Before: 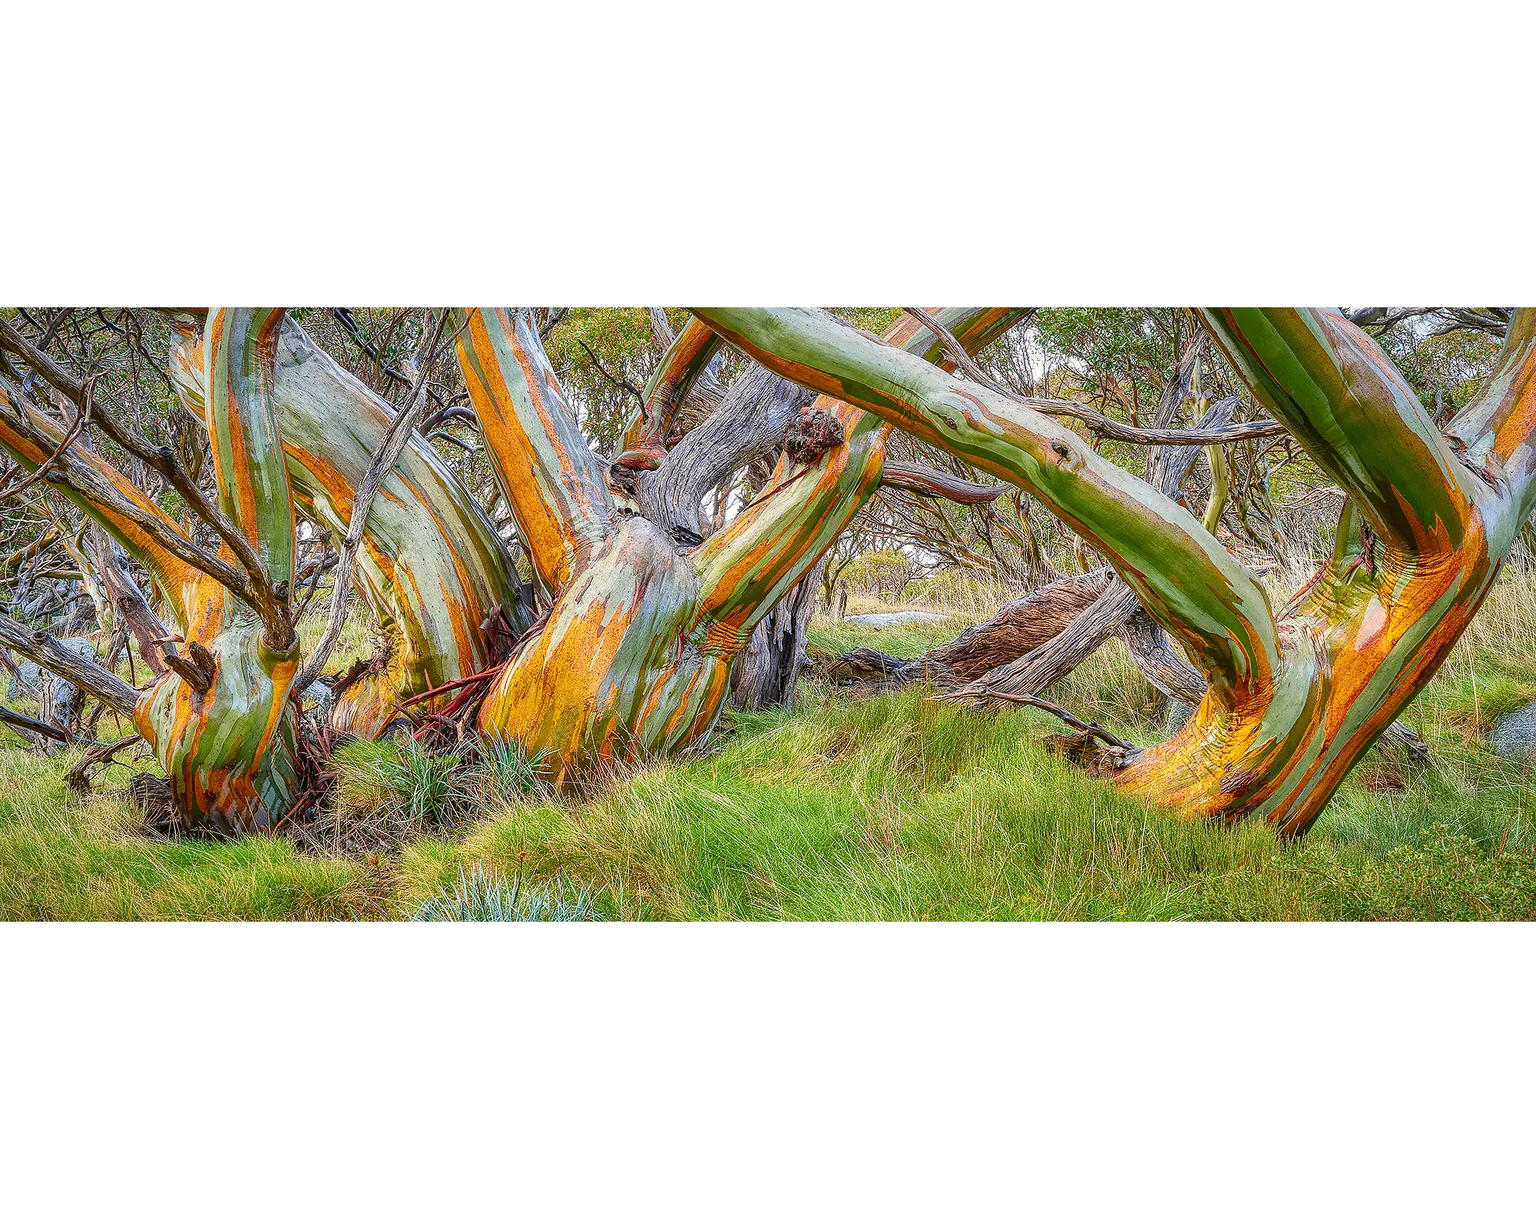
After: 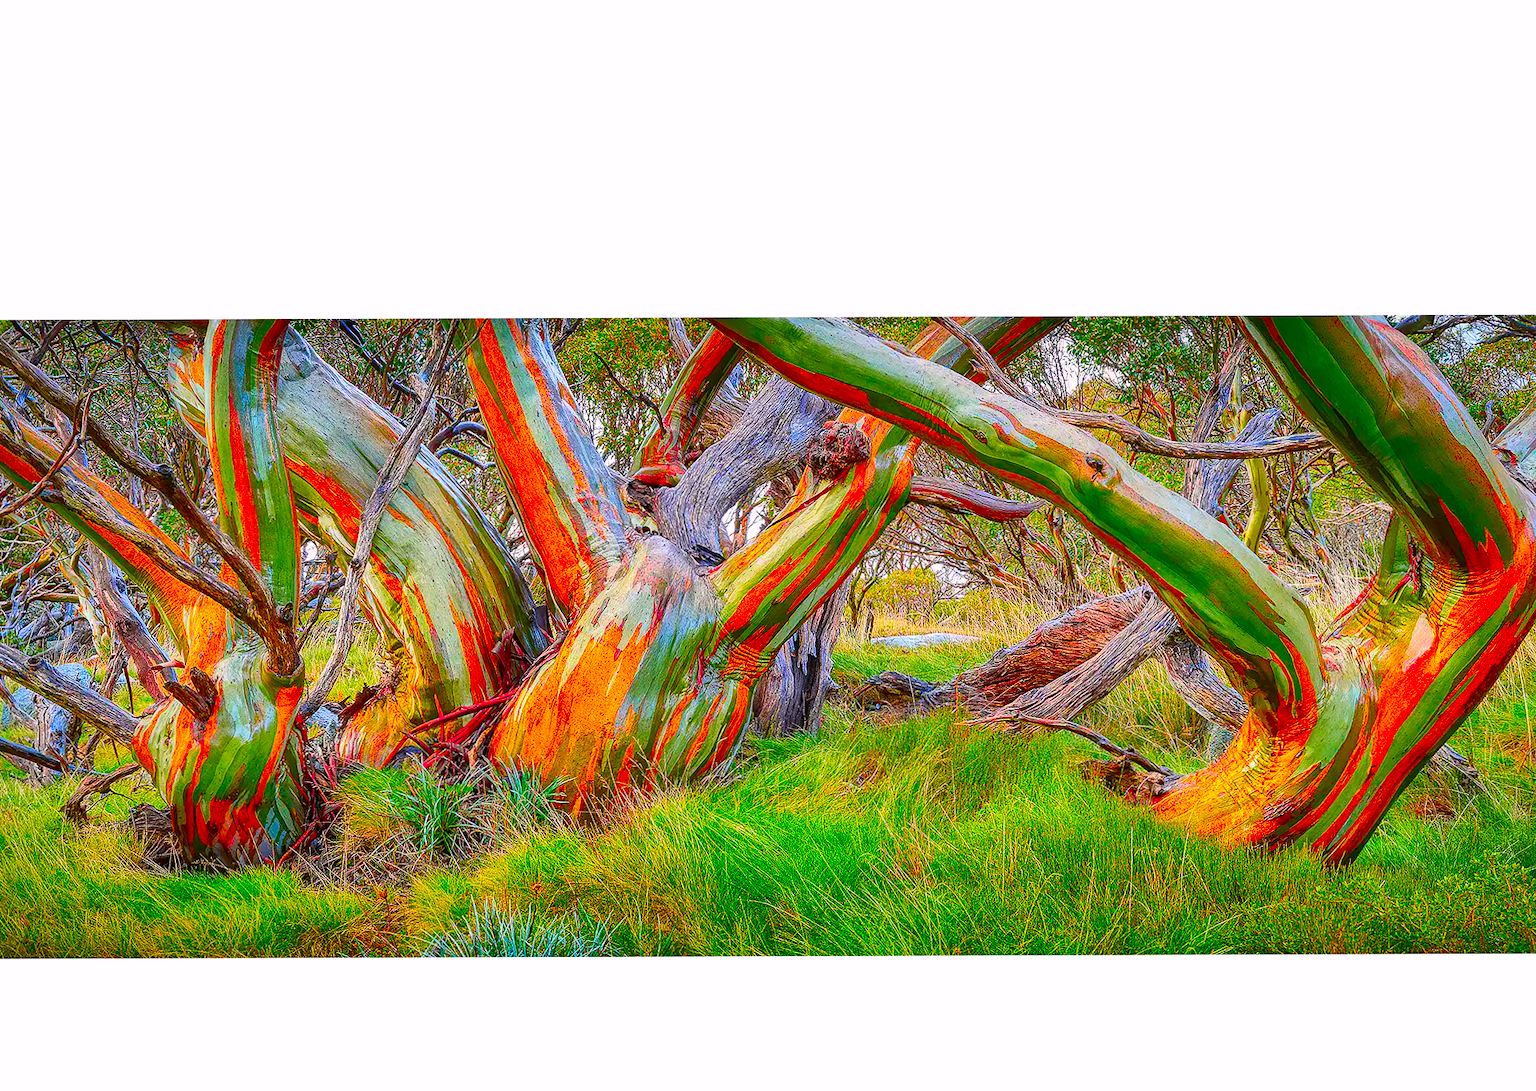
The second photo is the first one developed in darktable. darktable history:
shadows and highlights: shadows 60, highlights -60.23, soften with gaussian
crop and rotate: angle 0.2°, left 0.275%, right 3.127%, bottom 14.18%
color correction: highlights a* 1.59, highlights b* -1.7, saturation 2.48
